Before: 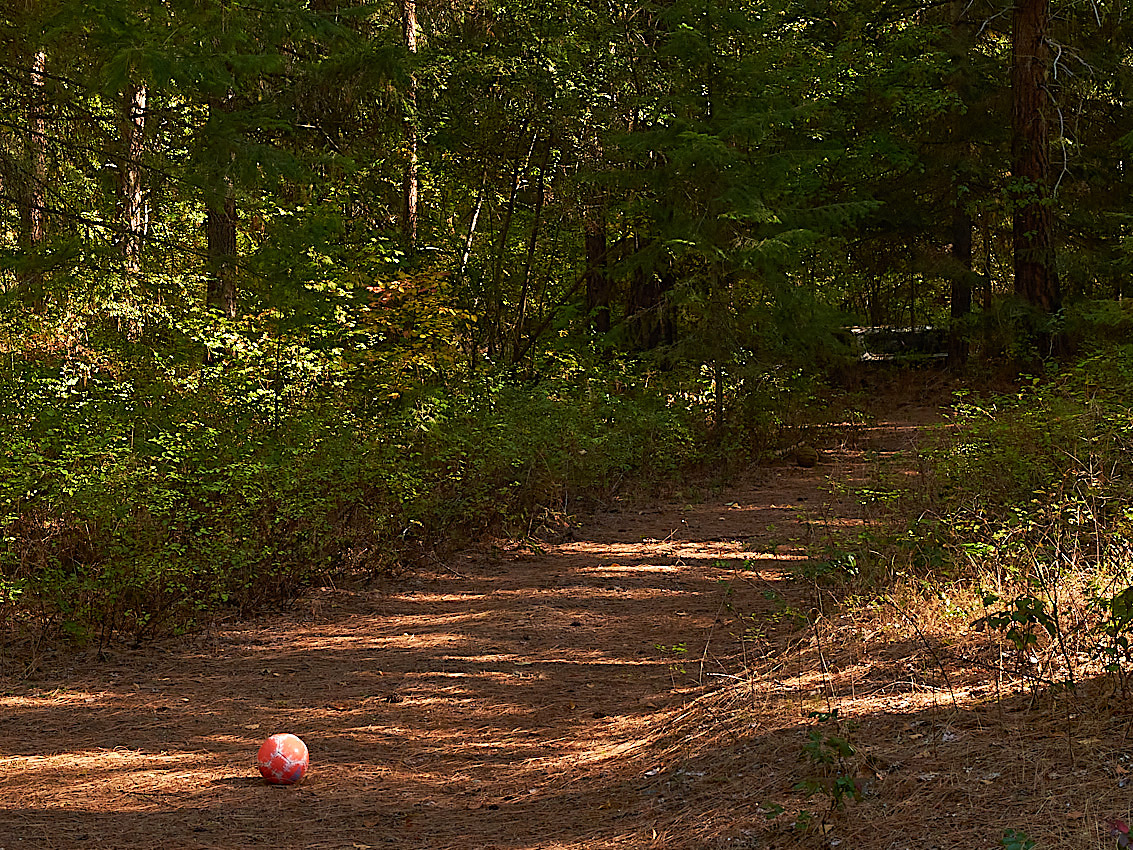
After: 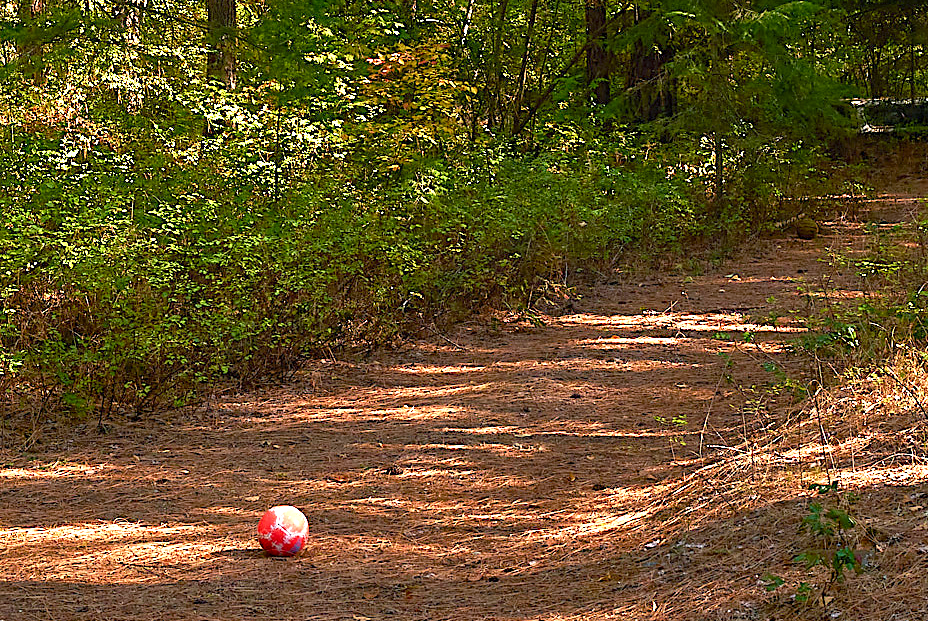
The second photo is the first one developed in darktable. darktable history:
exposure: exposure 1.27 EV, compensate highlight preservation false
crop: top 26.864%, right 18.019%
local contrast: highlights 63%, shadows 110%, detail 106%, midtone range 0.522
color zones: curves: ch0 [(0, 0.465) (0.092, 0.596) (0.289, 0.464) (0.429, 0.453) (0.571, 0.464) (0.714, 0.455) (0.857, 0.462) (1, 0.465)], mix -132.25%
color balance rgb: shadows lift › chroma 2.048%, shadows lift › hue 219.7°, power › chroma 0.981%, power › hue 254.67°, perceptual saturation grading › global saturation 20%, perceptual saturation grading › highlights -25.037%, perceptual saturation grading › shadows 25.112%
